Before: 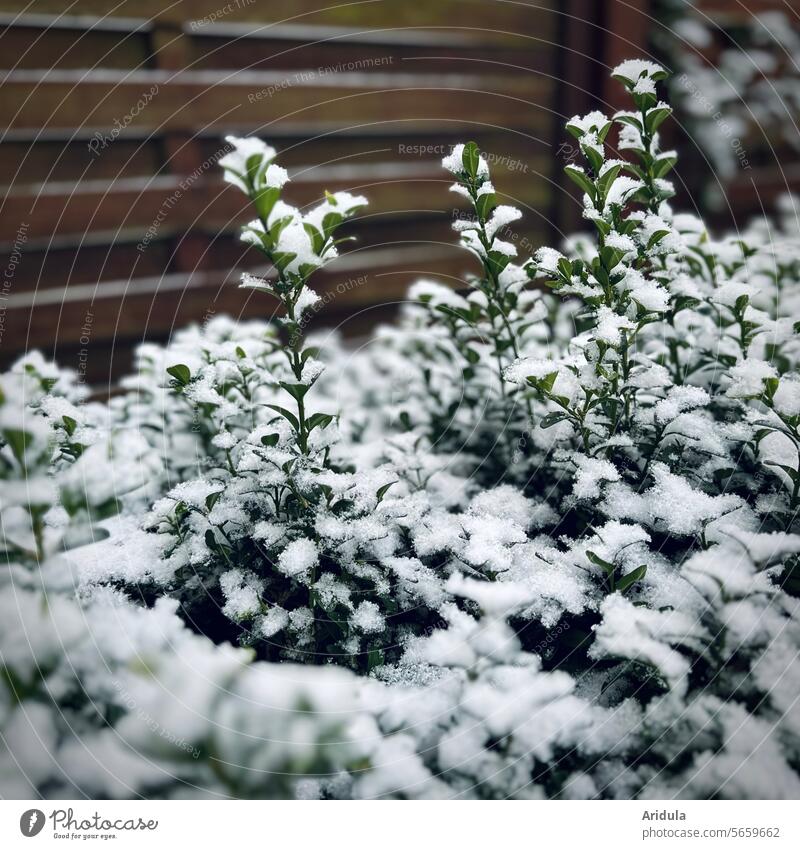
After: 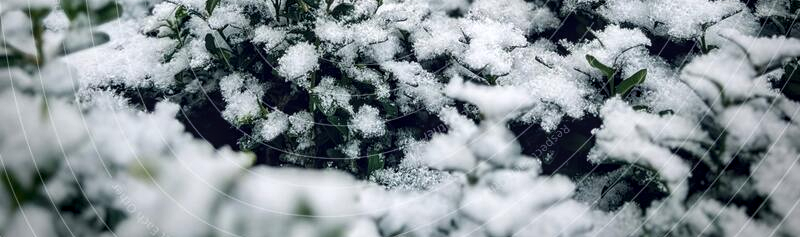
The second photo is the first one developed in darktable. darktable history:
local contrast: detail 130%
crop and rotate: top 58.531%, bottom 13.538%
